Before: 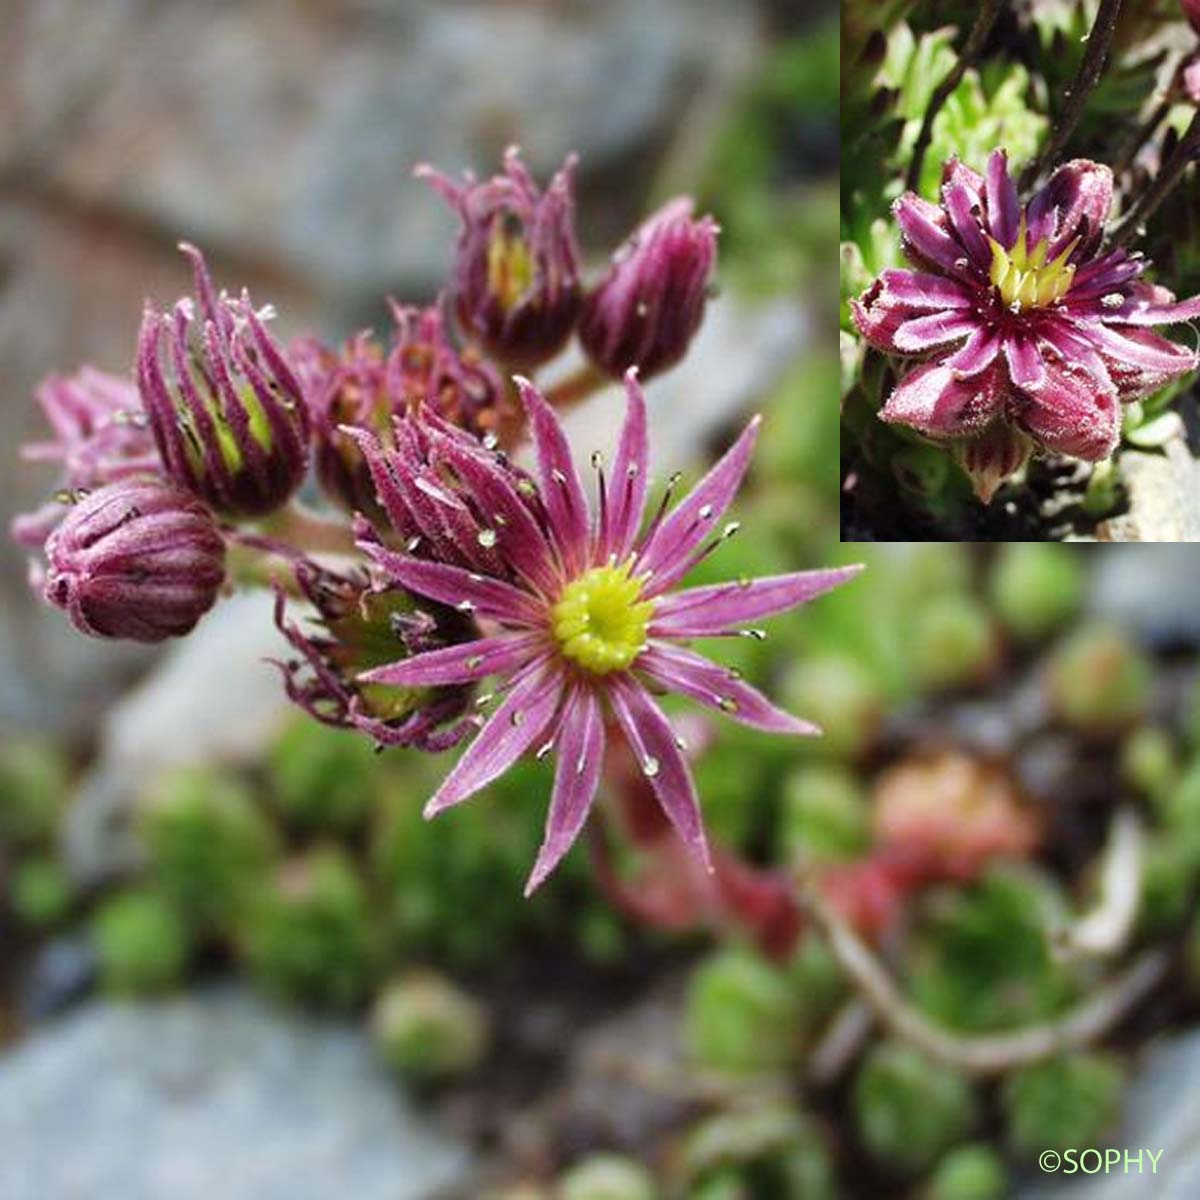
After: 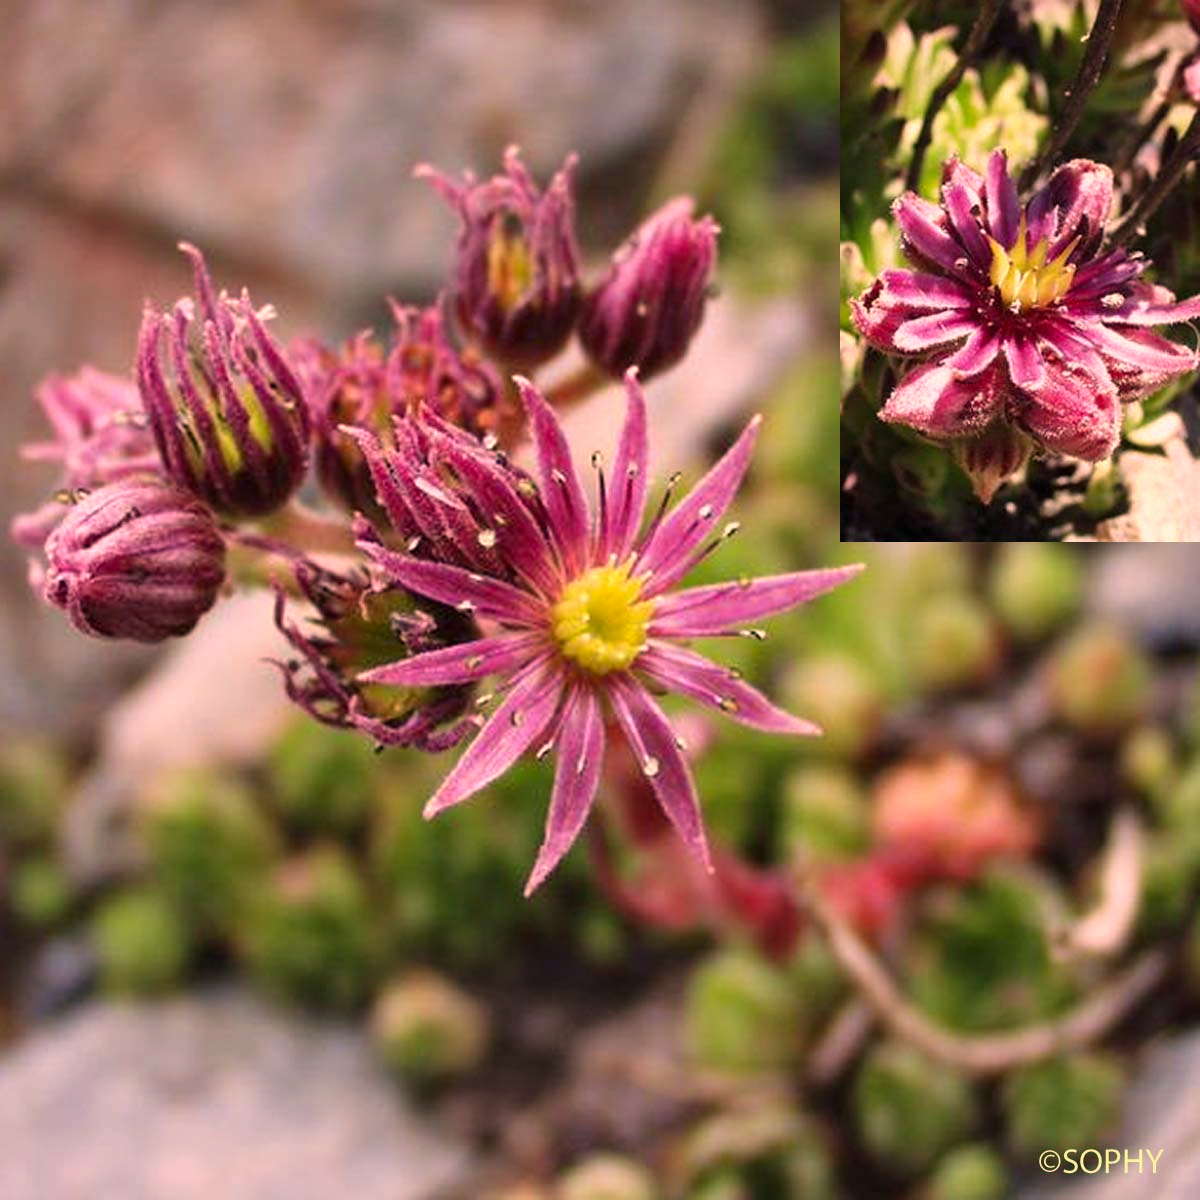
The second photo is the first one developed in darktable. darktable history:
white balance: red 1.127, blue 0.943
color correction: highlights a* 14.52, highlights b* 4.84
